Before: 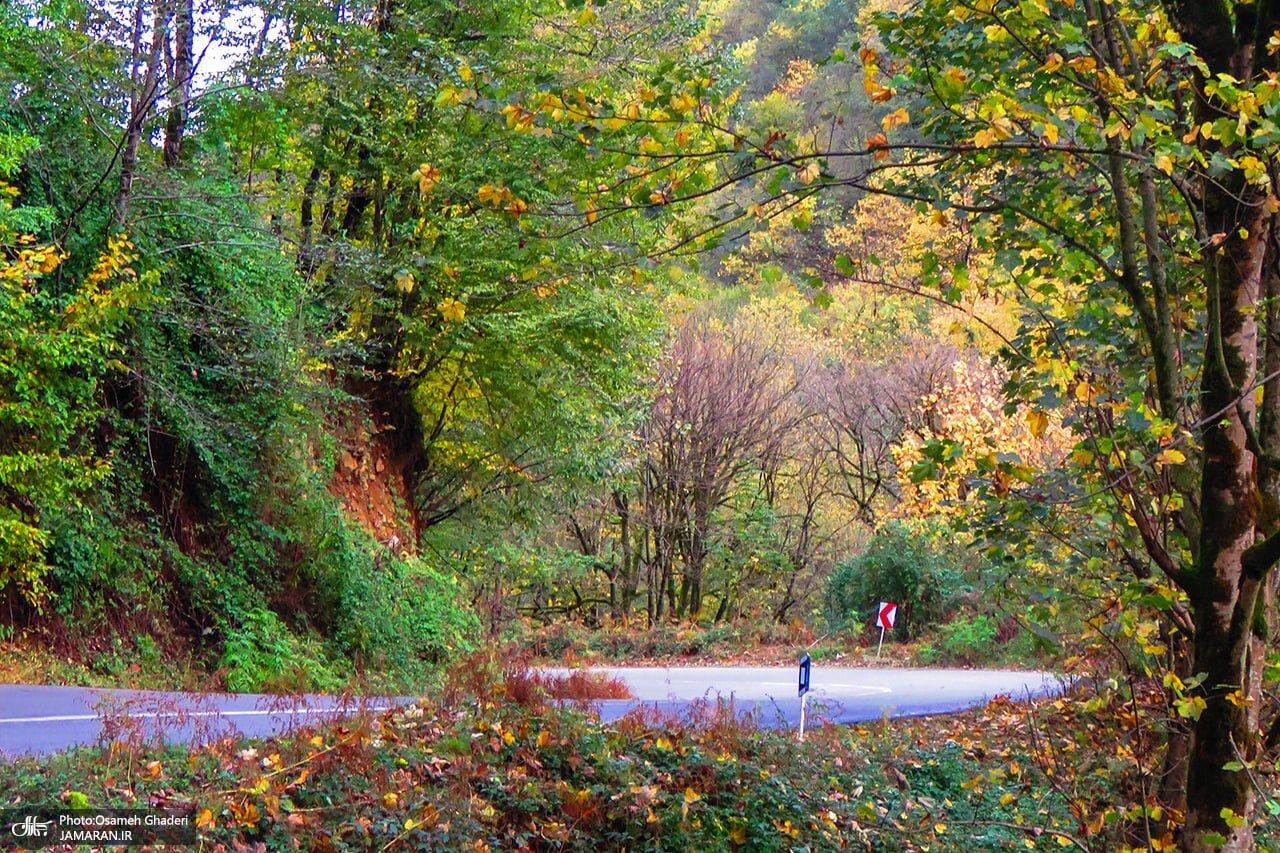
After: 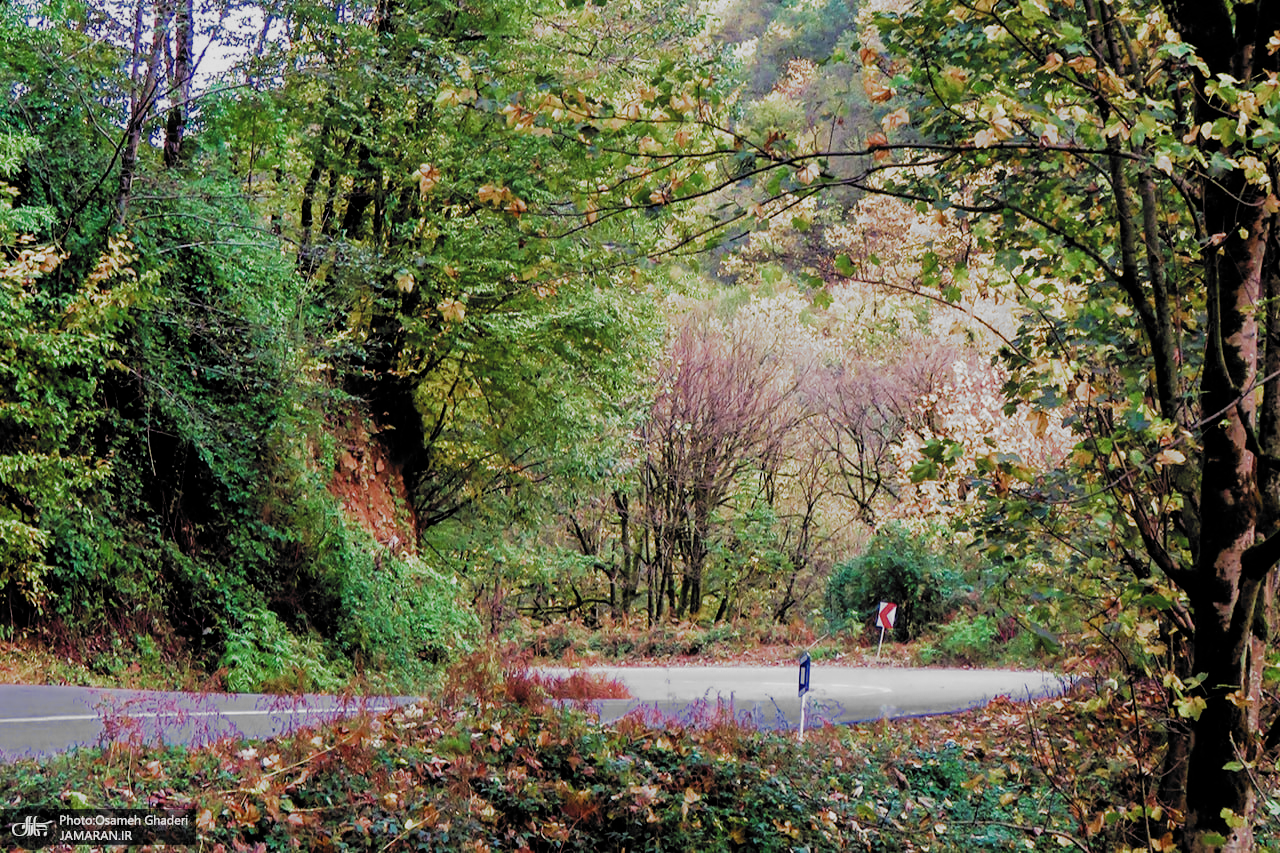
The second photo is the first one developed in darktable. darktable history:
velvia: on, module defaults
filmic rgb: black relative exposure -5.04 EV, white relative exposure 3.56 EV, threshold 5.96 EV, hardness 3.18, contrast 1.194, highlights saturation mix -30.79%, add noise in highlights 0, preserve chrominance max RGB, color science v3 (2019), use custom middle-gray values true, contrast in highlights soft, enable highlight reconstruction true
